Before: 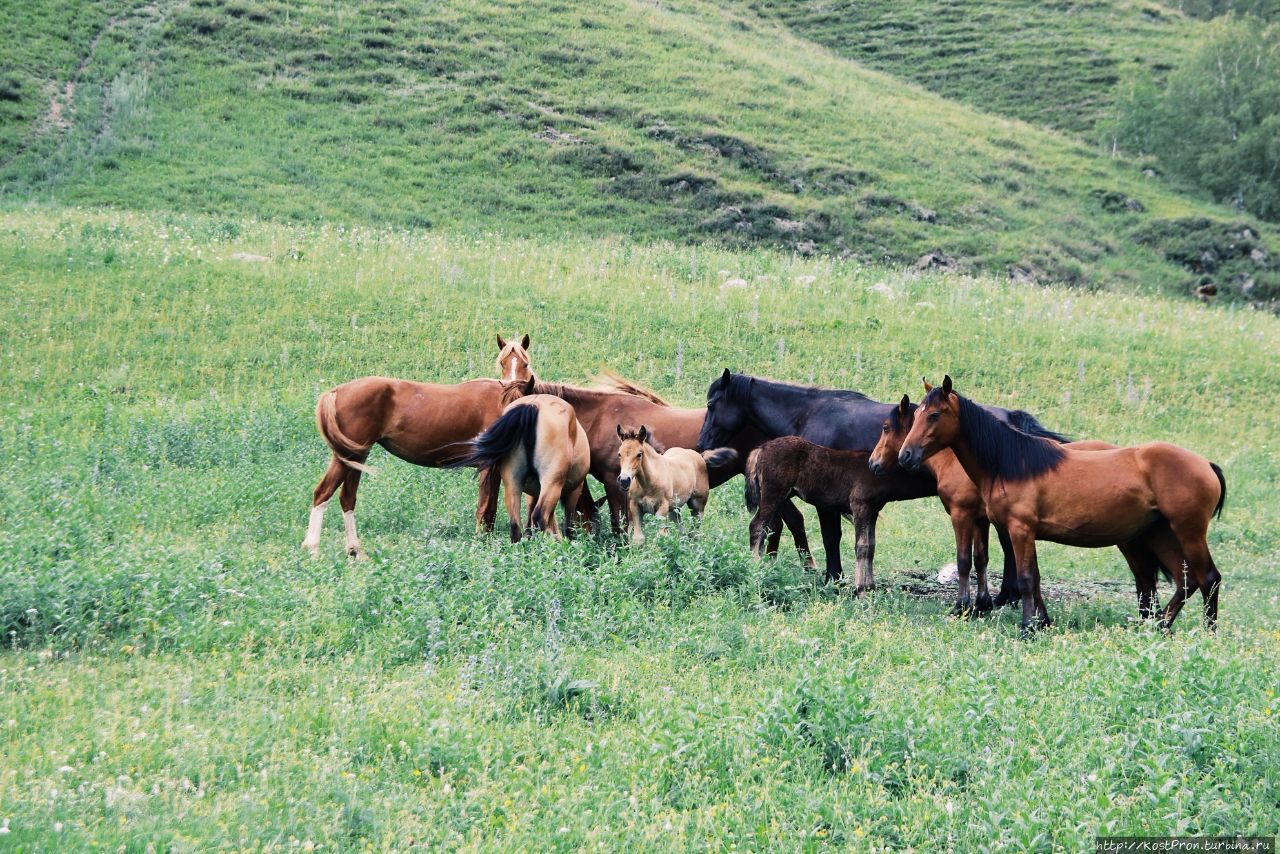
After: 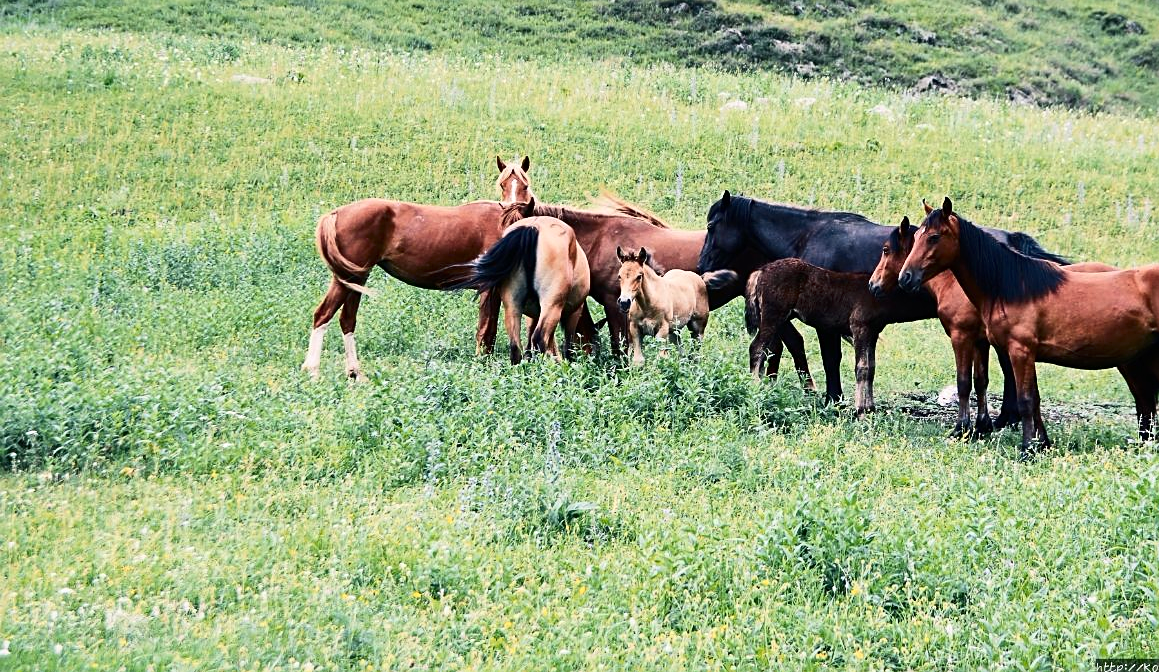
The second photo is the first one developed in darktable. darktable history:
color zones: curves: ch1 [(0.239, 0.552) (0.75, 0.5)]; ch2 [(0.25, 0.462) (0.749, 0.457)], mix 25.94%
crop: top 20.916%, right 9.437%, bottom 0.316%
sharpen: on, module defaults
contrast brightness saturation: contrast 0.22
